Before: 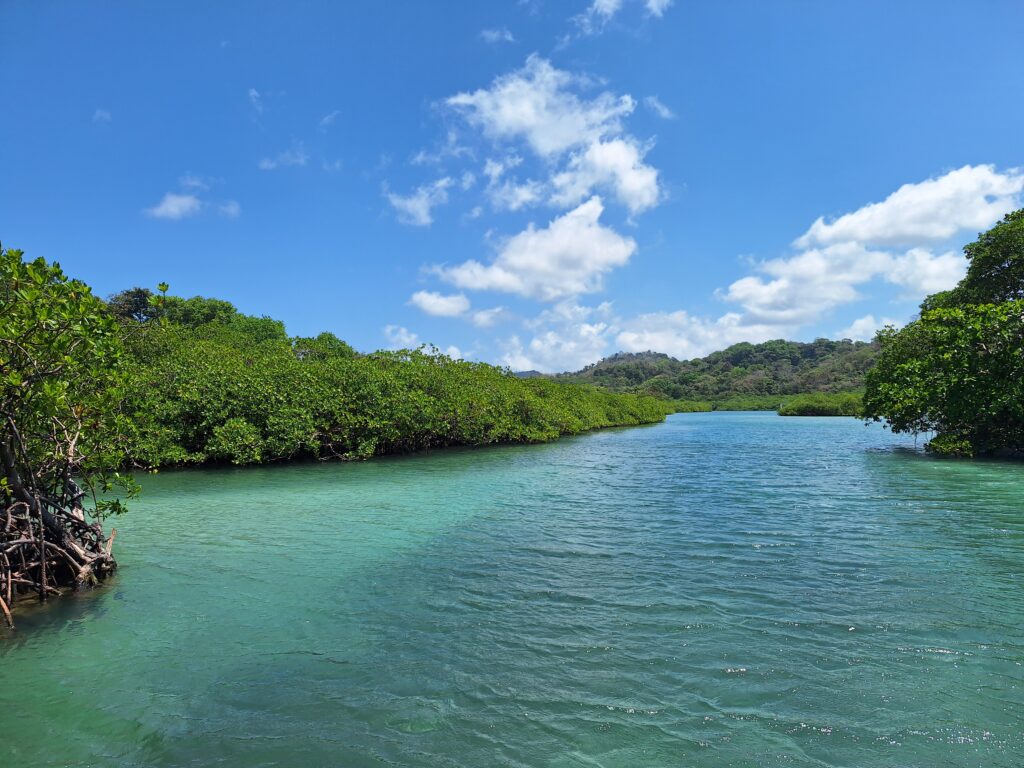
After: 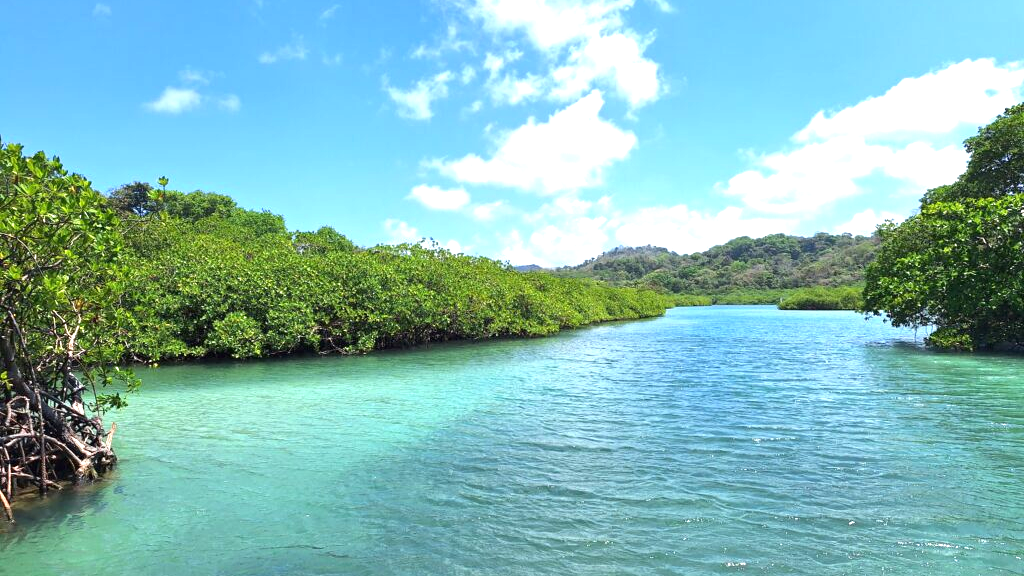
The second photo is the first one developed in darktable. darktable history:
exposure: black level correction 0, exposure 1.1 EV, compensate highlight preservation false
crop: top 13.819%, bottom 11.169%
